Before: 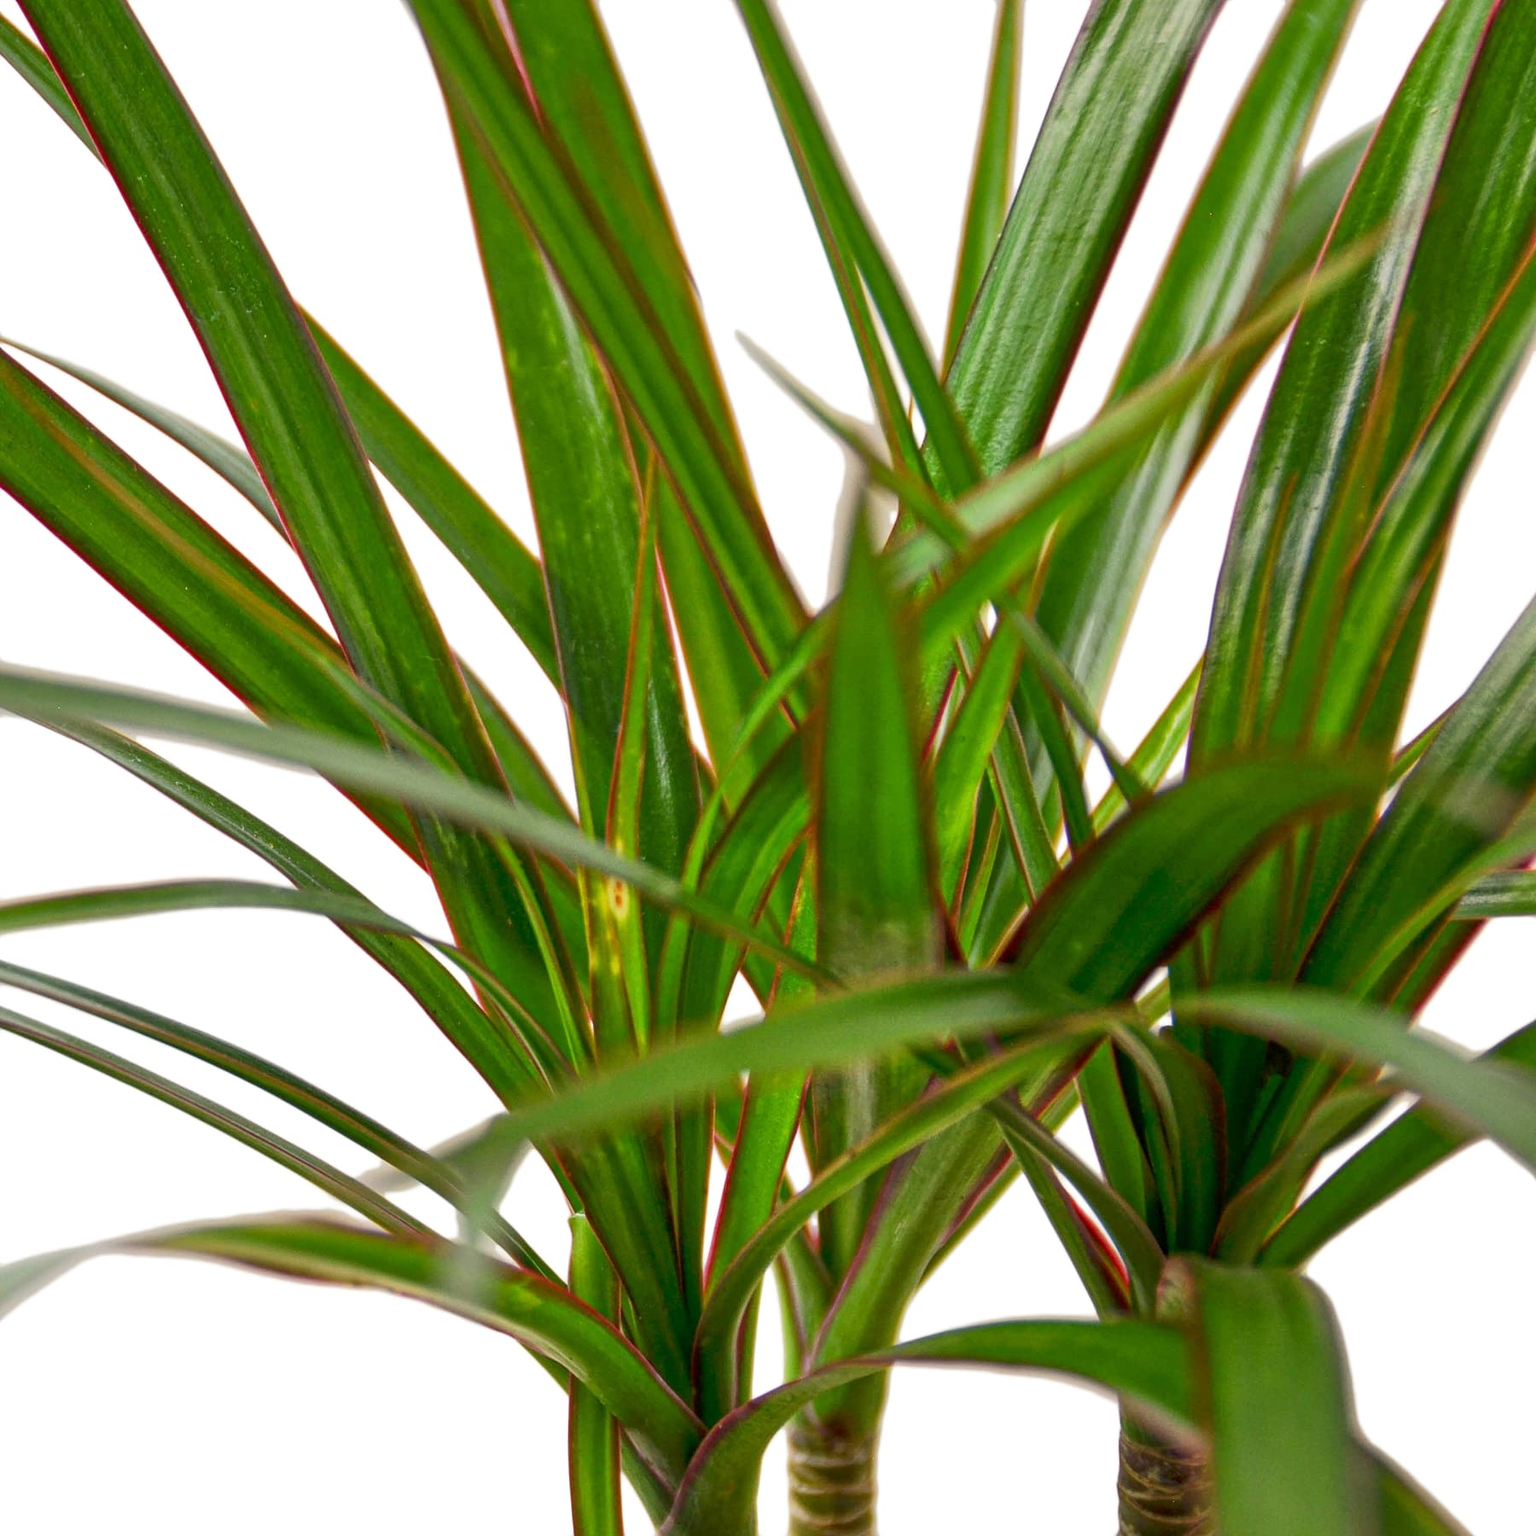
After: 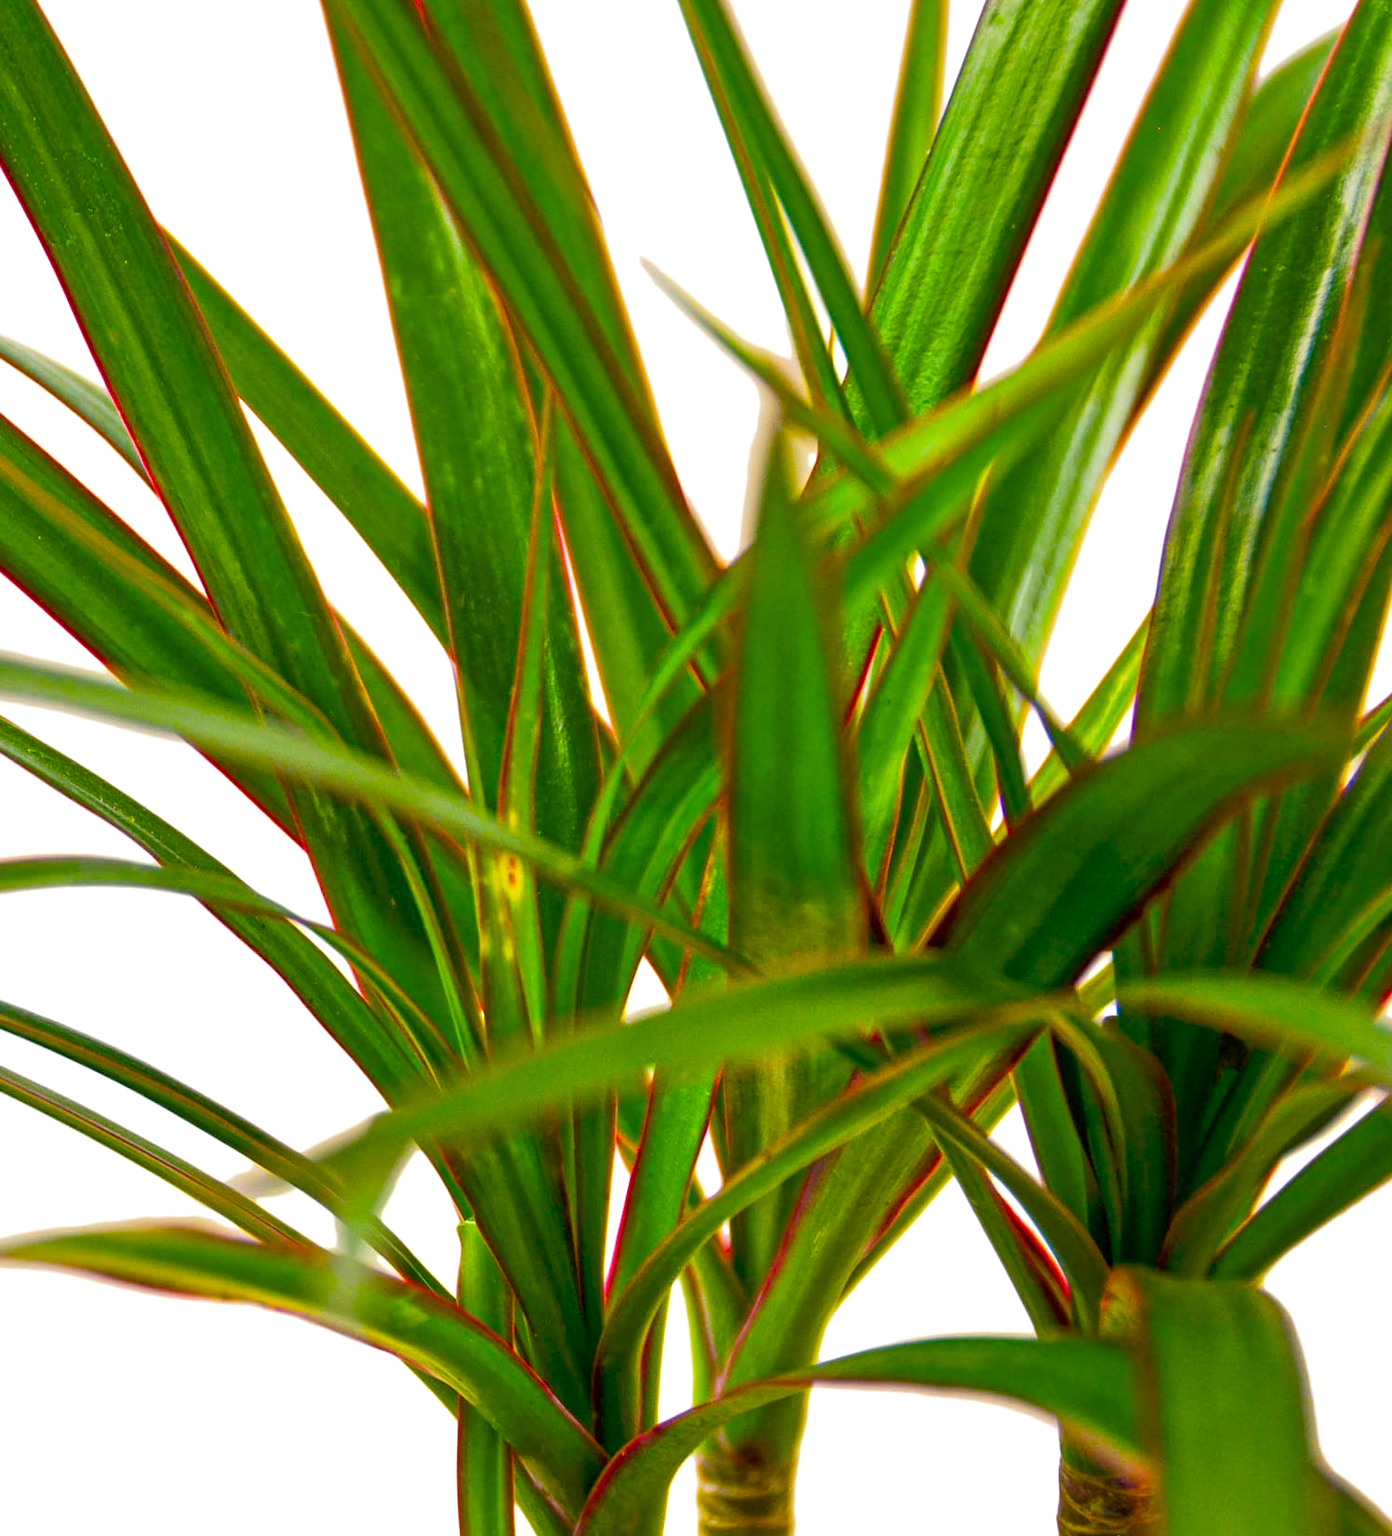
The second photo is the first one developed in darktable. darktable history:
crop: left 9.802%, top 6.306%, right 7.246%, bottom 2.193%
exposure: exposure 0.26 EV, compensate highlight preservation false
tone equalizer: smoothing diameter 2.15%, edges refinement/feathering 15.81, mask exposure compensation -1.57 EV, filter diffusion 5
color balance rgb: perceptual saturation grading › global saturation 65.29%, perceptual saturation grading › highlights 49.97%, perceptual saturation grading › shadows 29.71%
